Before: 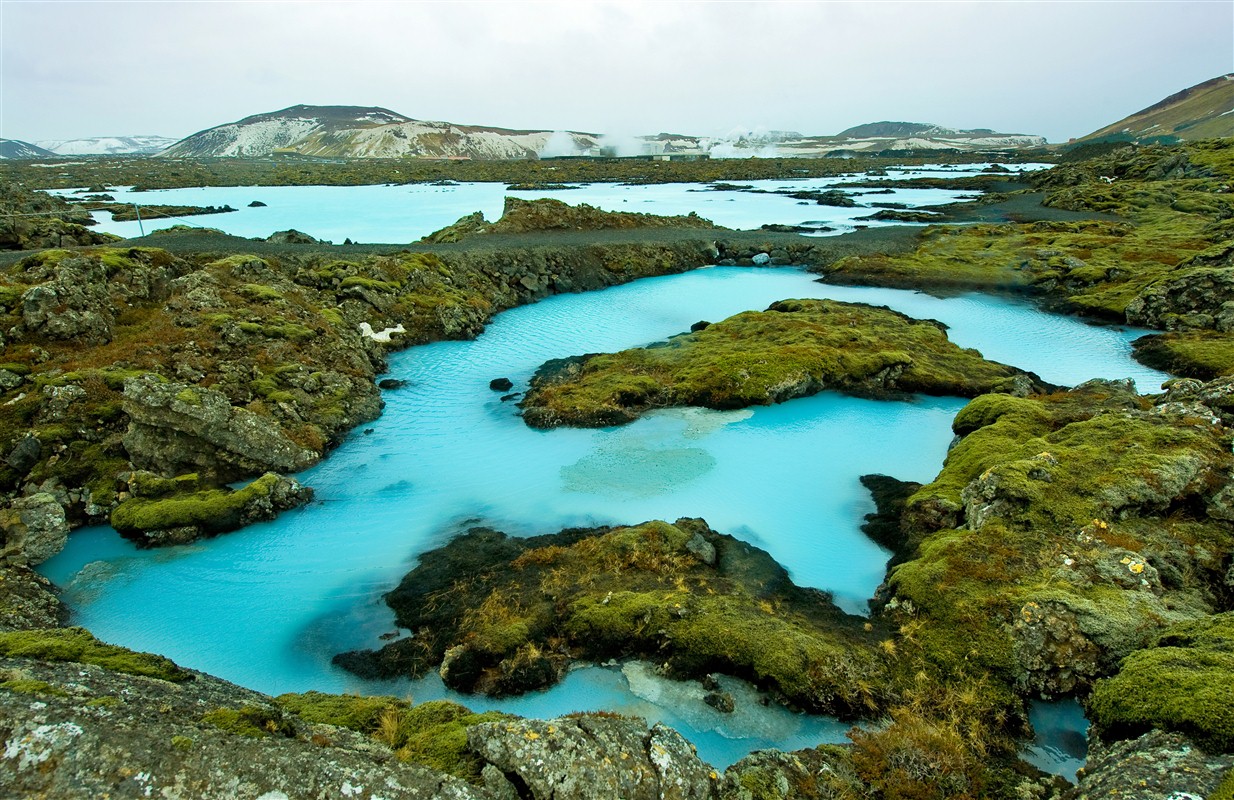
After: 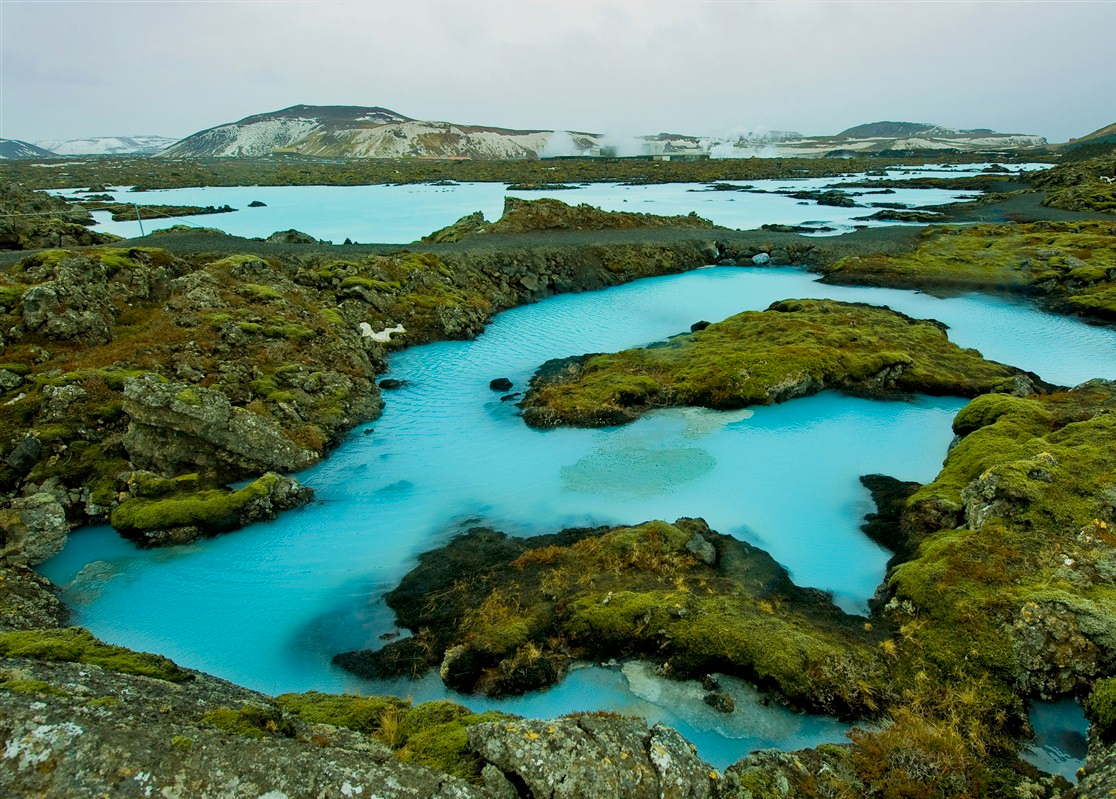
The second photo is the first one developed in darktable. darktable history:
crop: right 9.509%, bottom 0.031%
exposure: black level correction 0.001, compensate highlight preservation false
shadows and highlights: radius 121.13, shadows 21.4, white point adjustment -9.72, highlights -14.39, soften with gaussian
